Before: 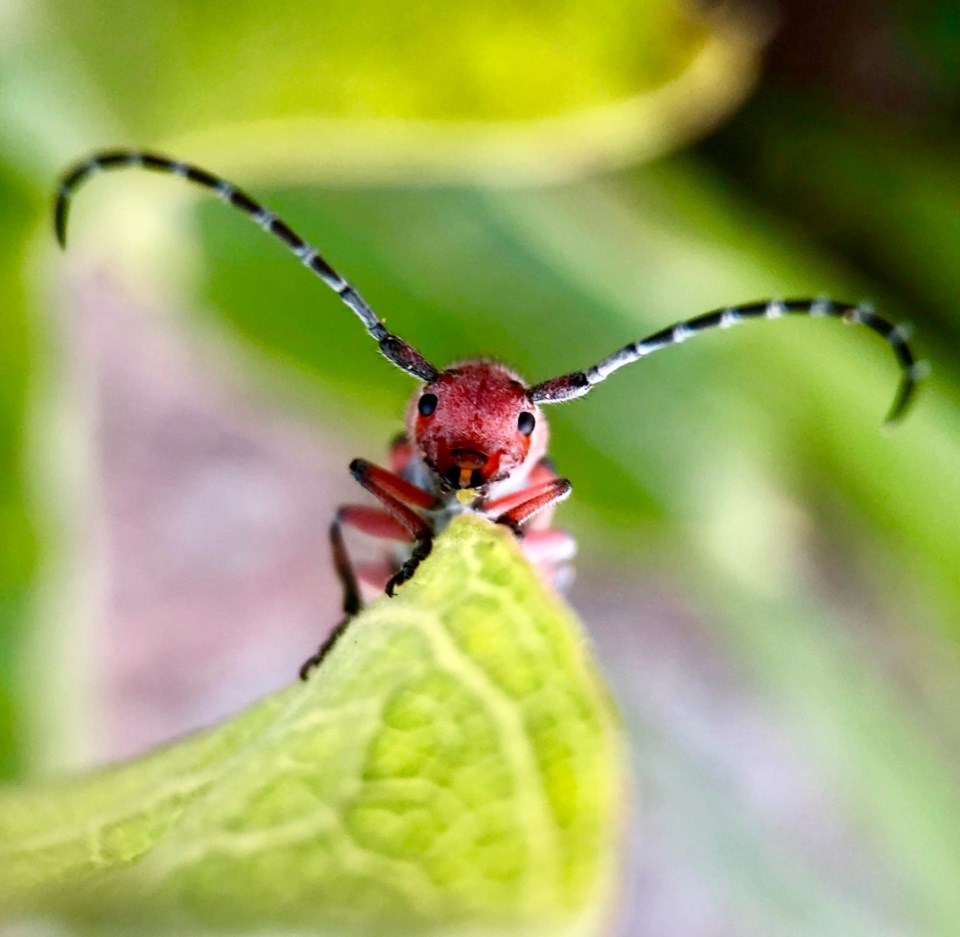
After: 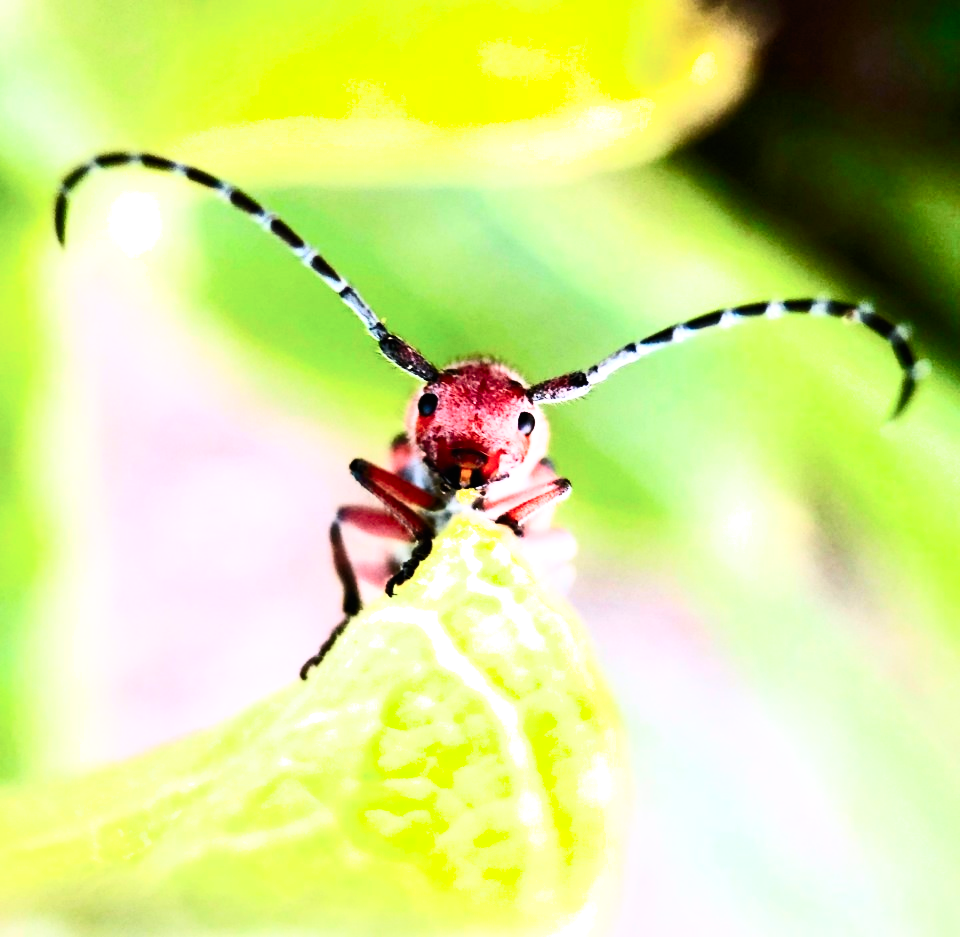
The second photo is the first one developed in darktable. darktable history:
exposure: black level correction -0.006, exposure 1 EV, compensate highlight preservation false
tone equalizer: -8 EV 0.279 EV, -7 EV 0.398 EV, -6 EV 0.422 EV, -5 EV 0.289 EV, -3 EV -0.28 EV, -2 EV -0.419 EV, -1 EV -0.416 EV, +0 EV -0.258 EV, edges refinement/feathering 500, mask exposure compensation -1.25 EV, preserve details no
contrast brightness saturation: contrast 0.397, brightness 0.104, saturation 0.21
filmic rgb: black relative exposure -5.28 EV, white relative exposure 2.87 EV, dynamic range scaling -37.57%, hardness 3.98, contrast 1.614, highlights saturation mix -1.42%
